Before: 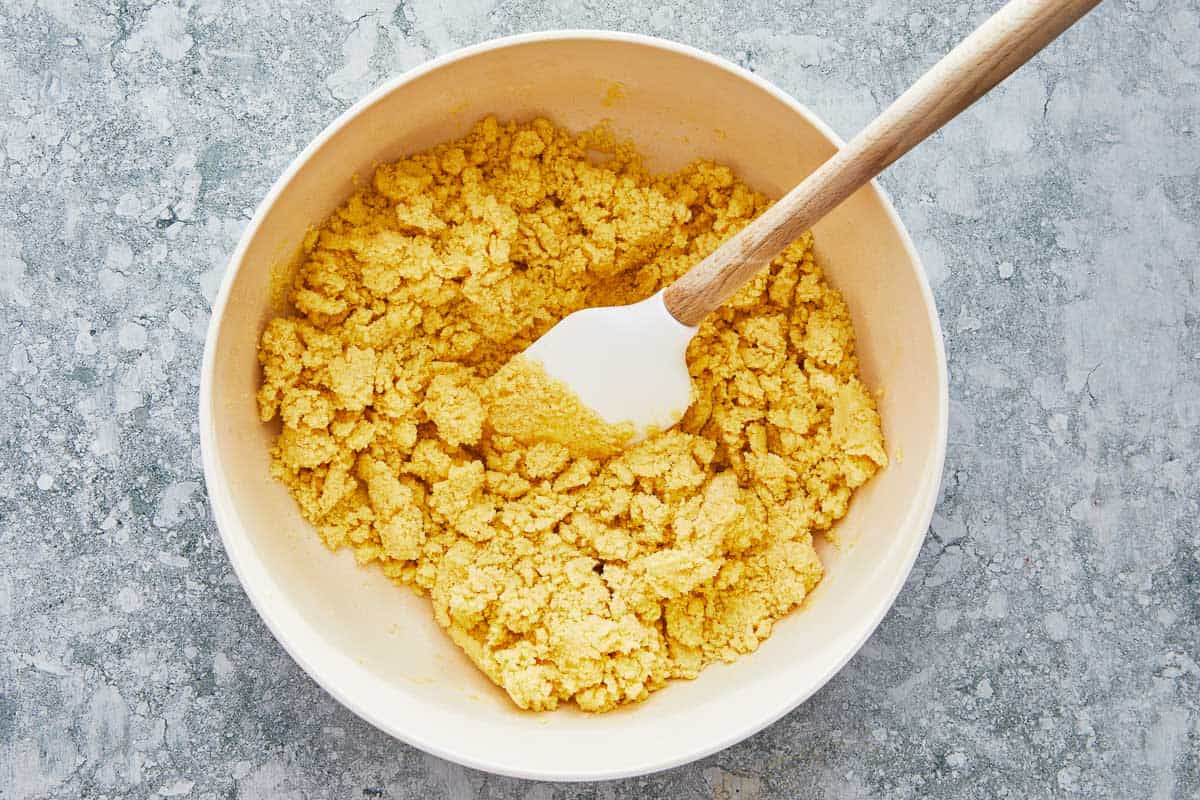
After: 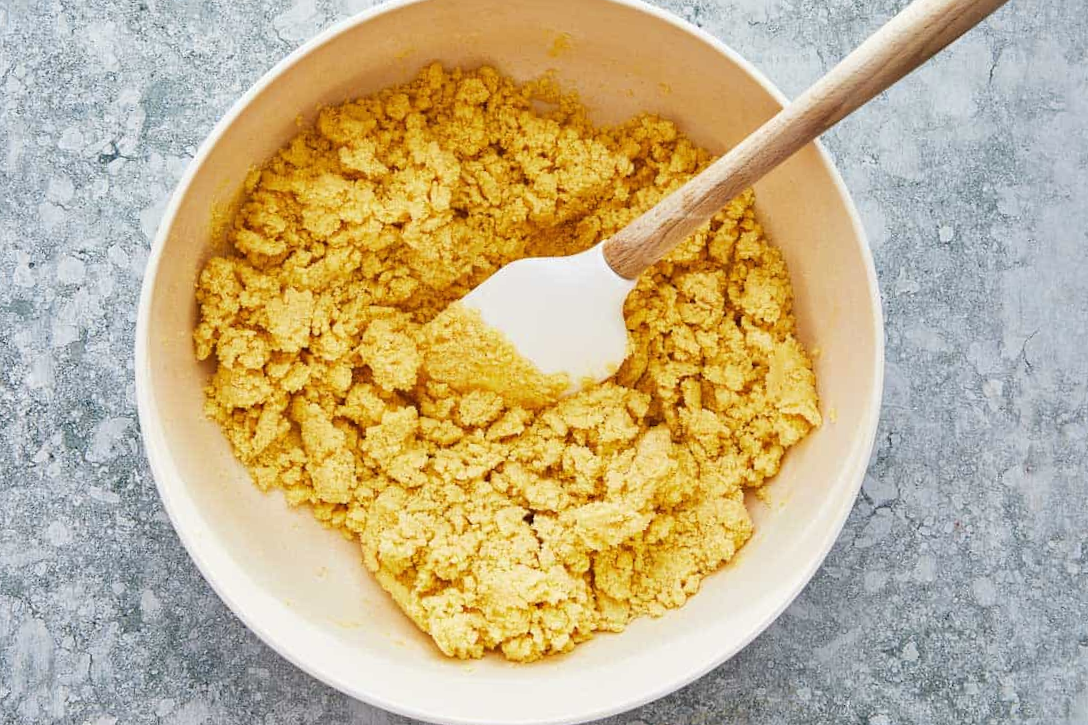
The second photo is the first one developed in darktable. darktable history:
crop and rotate: angle -1.96°, left 3.097%, top 4.154%, right 1.586%, bottom 0.529%
color zones: curves: ch0 [(0.068, 0.464) (0.25, 0.5) (0.48, 0.508) (0.75, 0.536) (0.886, 0.476) (0.967, 0.456)]; ch1 [(0.066, 0.456) (0.25, 0.5) (0.616, 0.508) (0.746, 0.56) (0.934, 0.444)]
